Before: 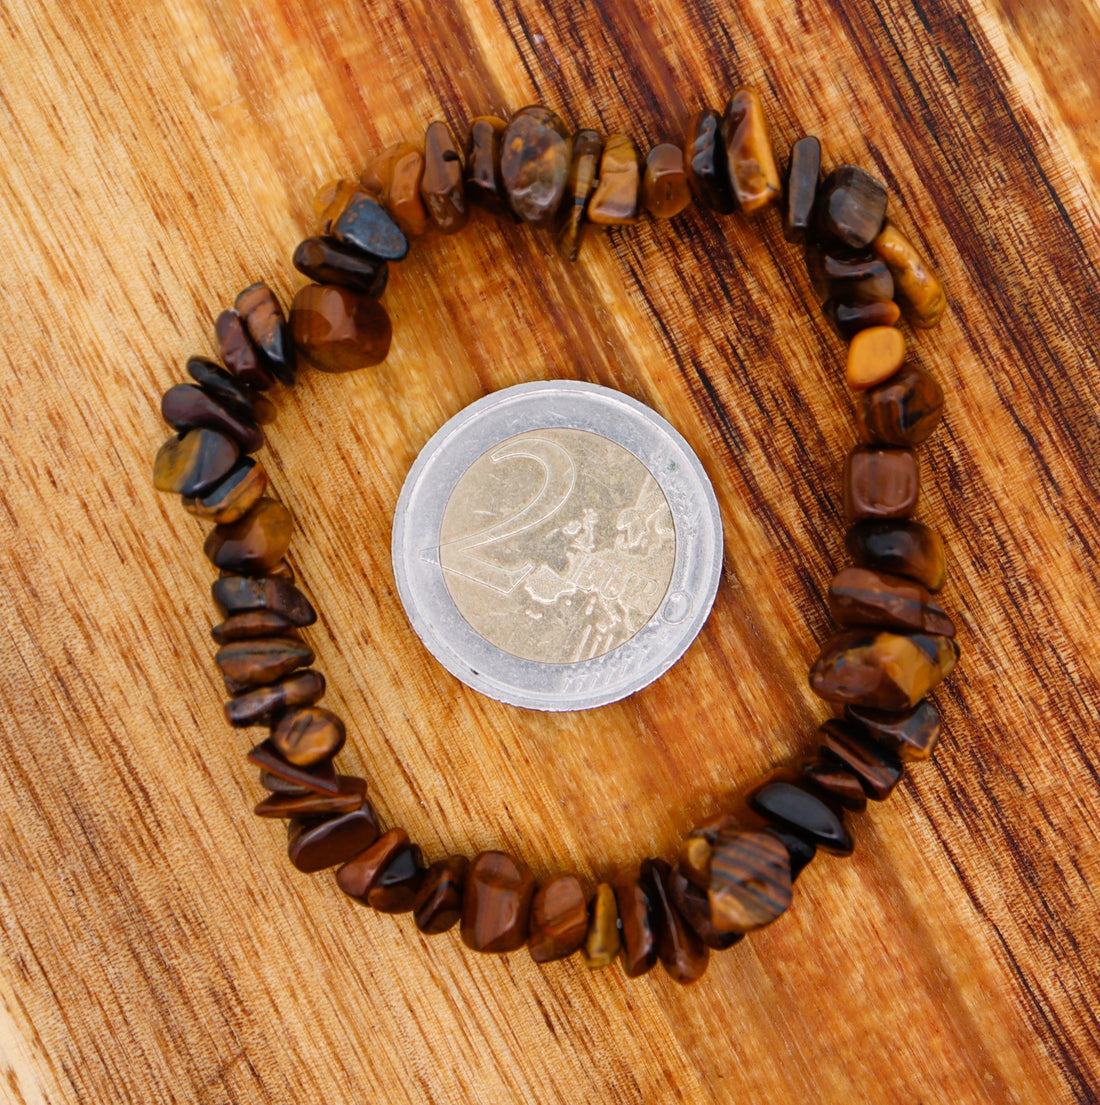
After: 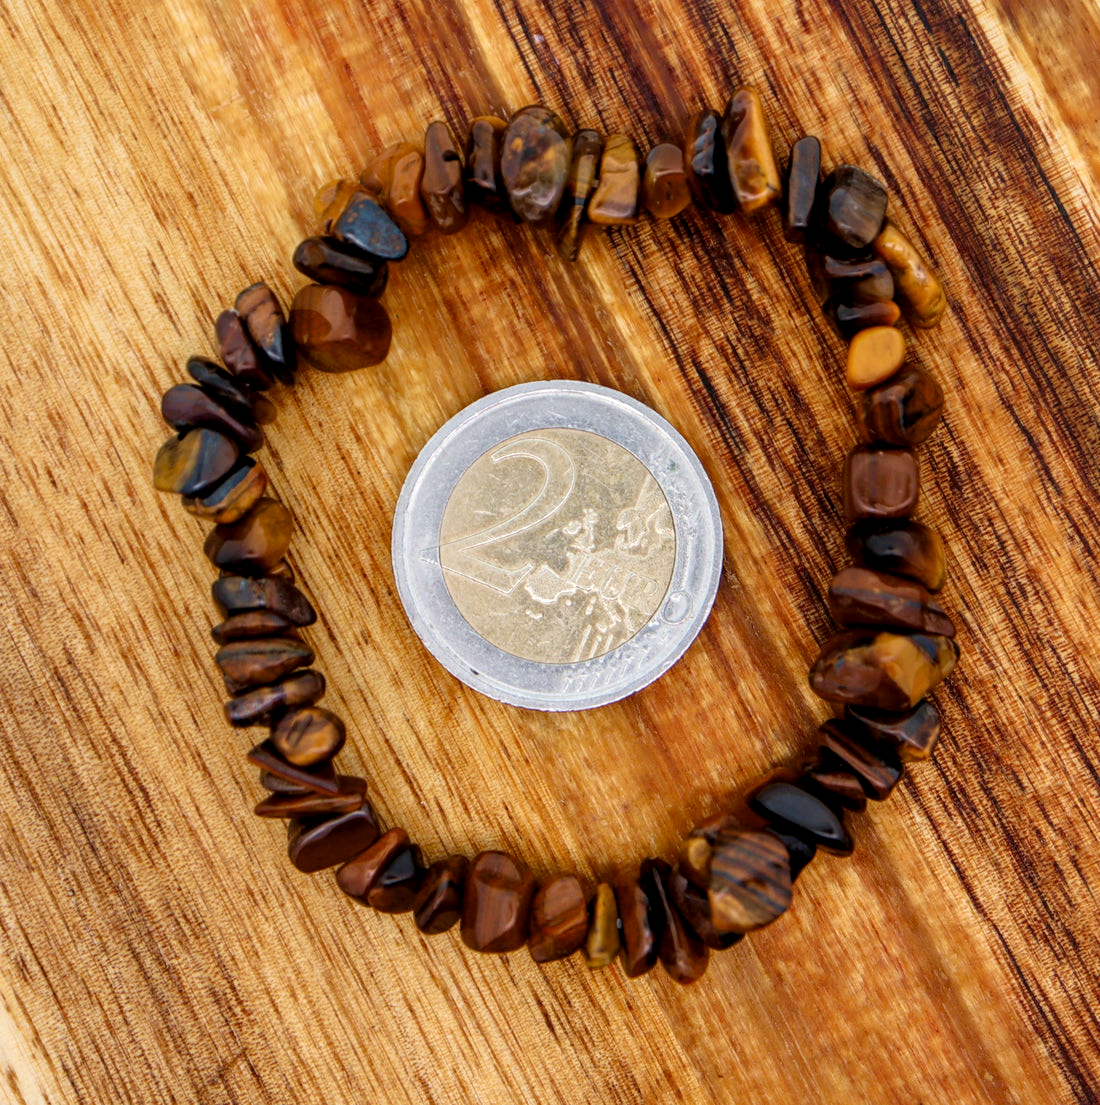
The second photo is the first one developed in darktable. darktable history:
base curve: preserve colors none
local contrast: detail 130%
velvia: on, module defaults
white balance: red 0.978, blue 0.999
